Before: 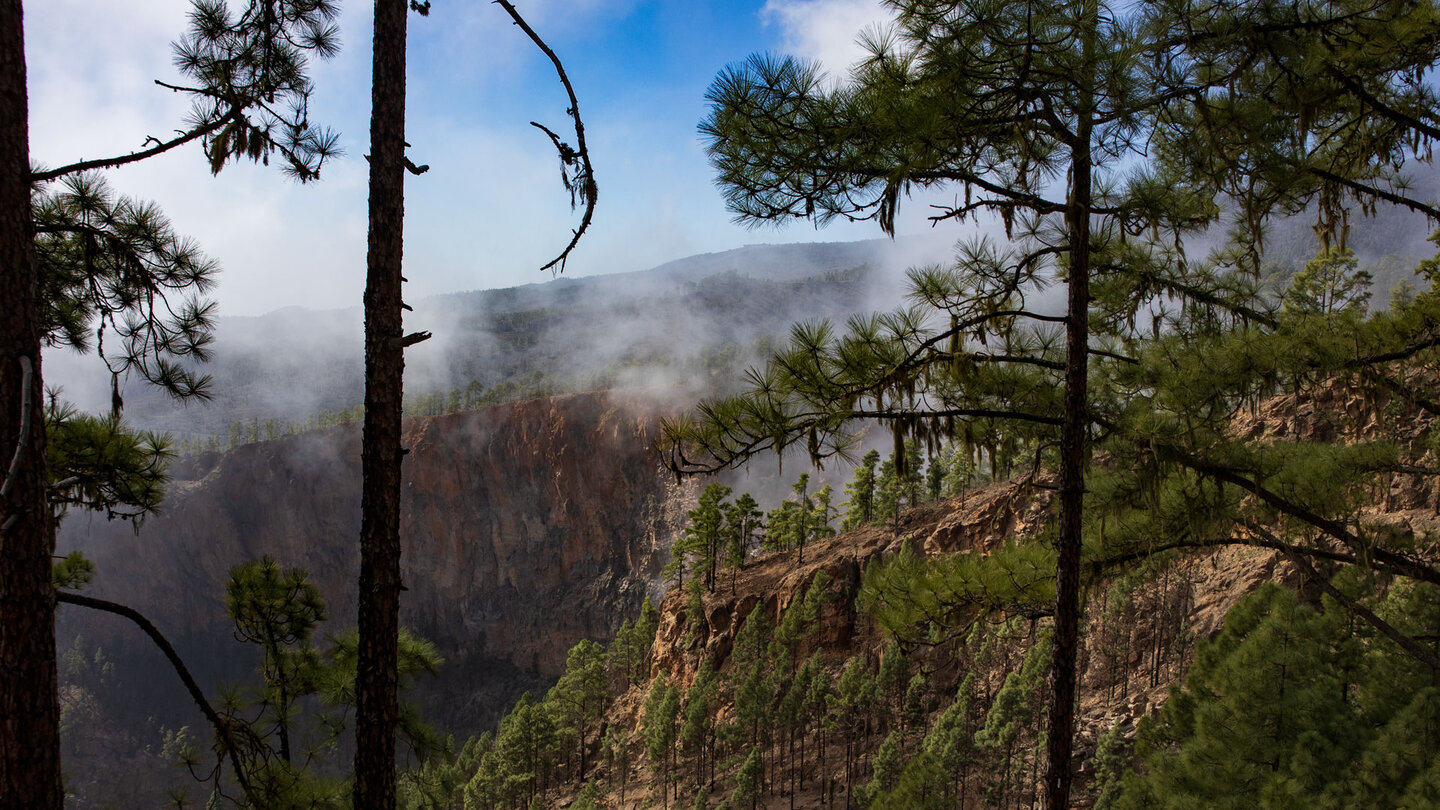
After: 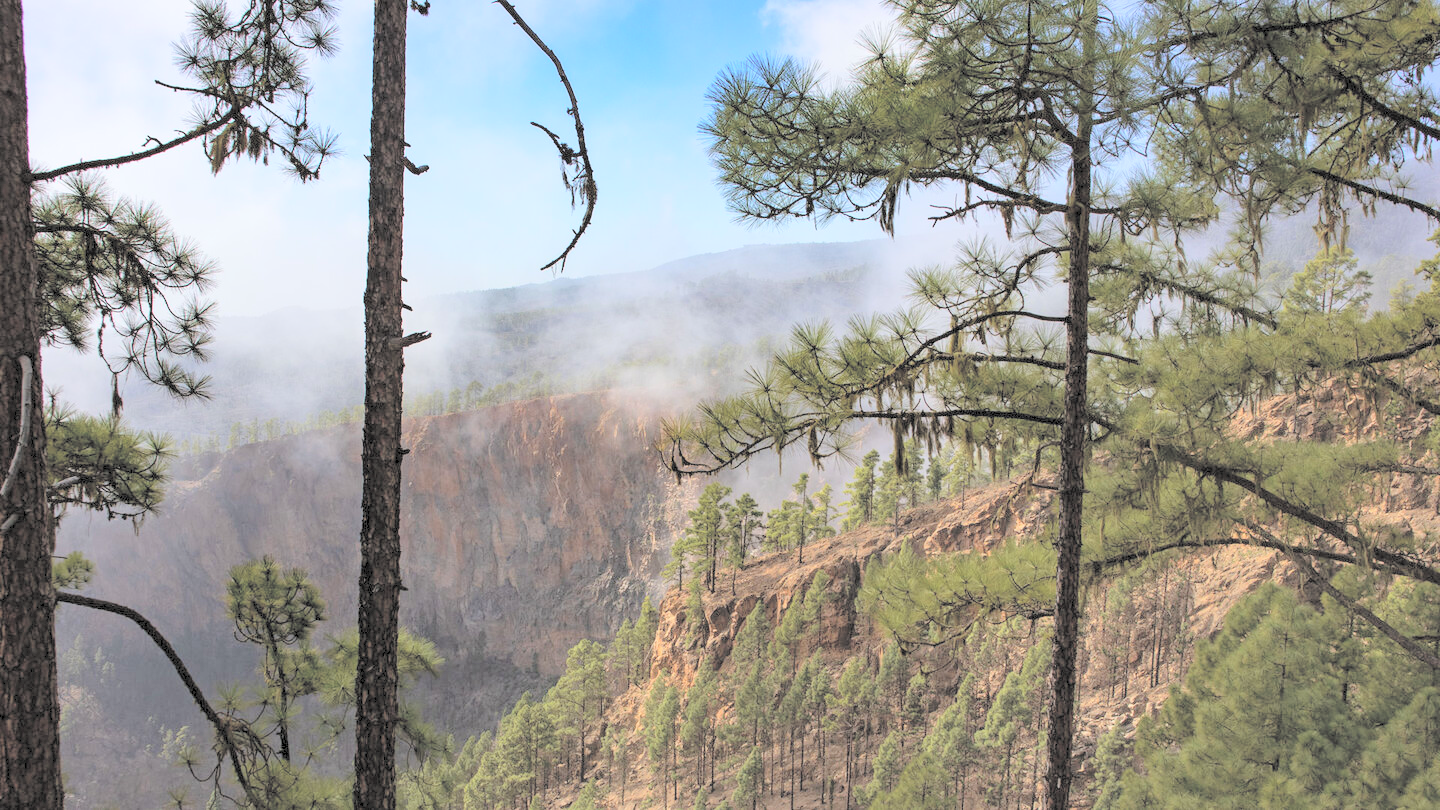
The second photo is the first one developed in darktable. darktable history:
shadows and highlights: radius 334.04, shadows 64.22, highlights 4.5, compress 87.94%, shadows color adjustment 97.68%, soften with gaussian
contrast brightness saturation: brightness 0.998
